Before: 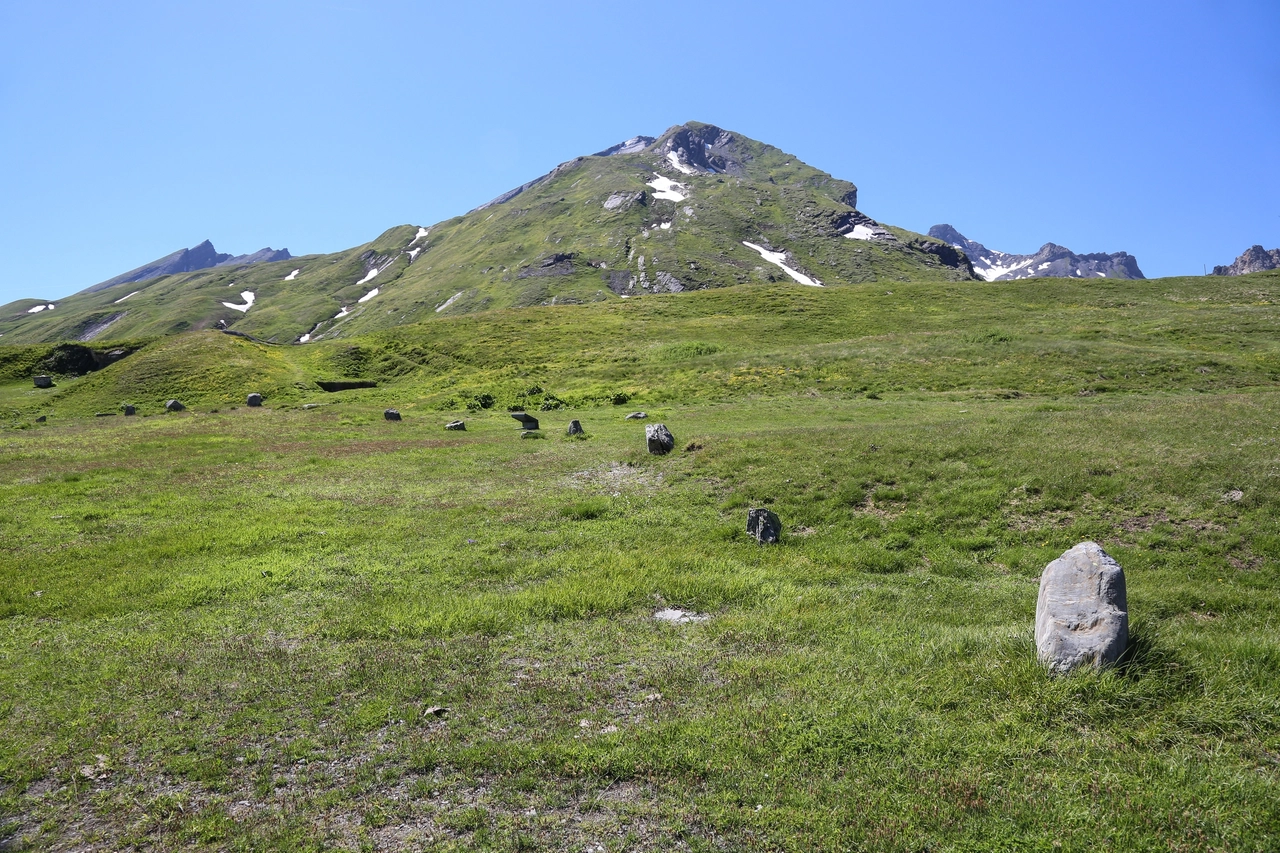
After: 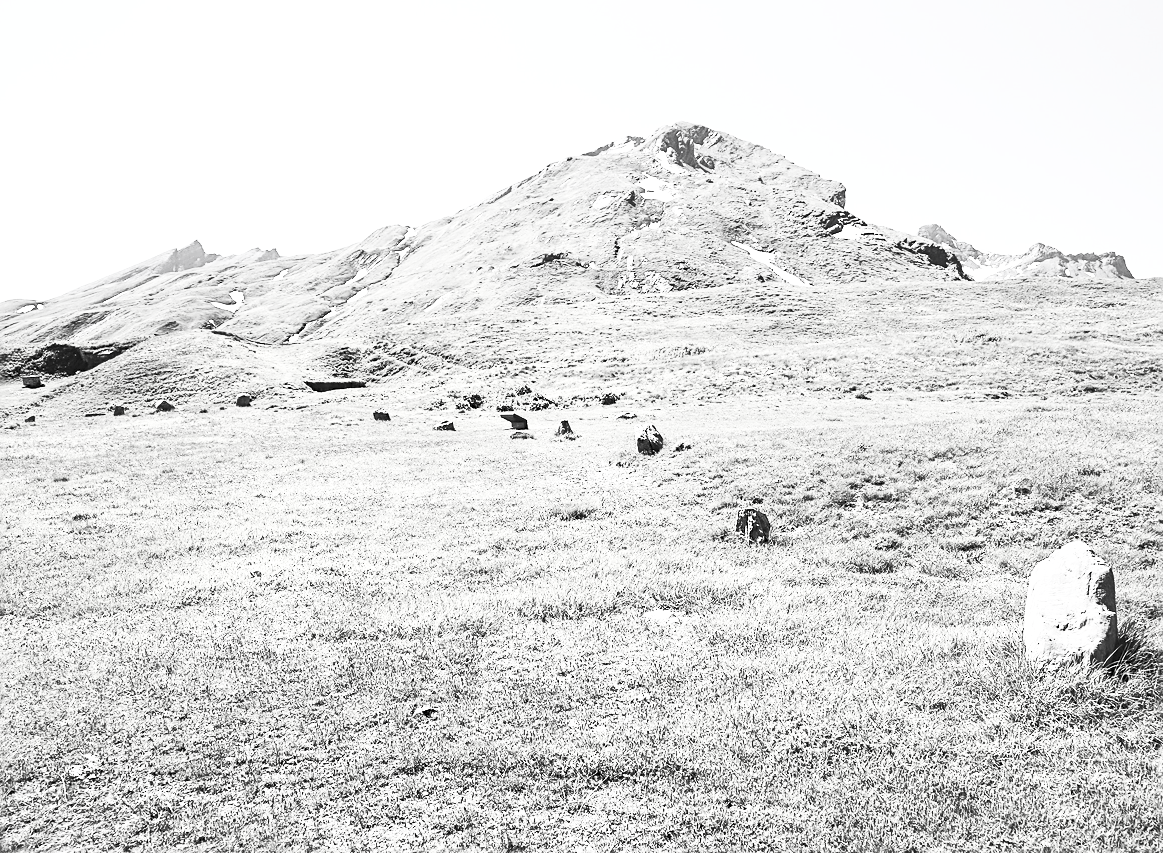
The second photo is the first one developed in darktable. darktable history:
sharpen: on, module defaults
tone equalizer: on, module defaults
exposure: exposure 0.995 EV, compensate highlight preservation false
contrast brightness saturation: contrast 0.533, brightness 0.475, saturation -0.986
crop and rotate: left 0.926%, right 8.156%
